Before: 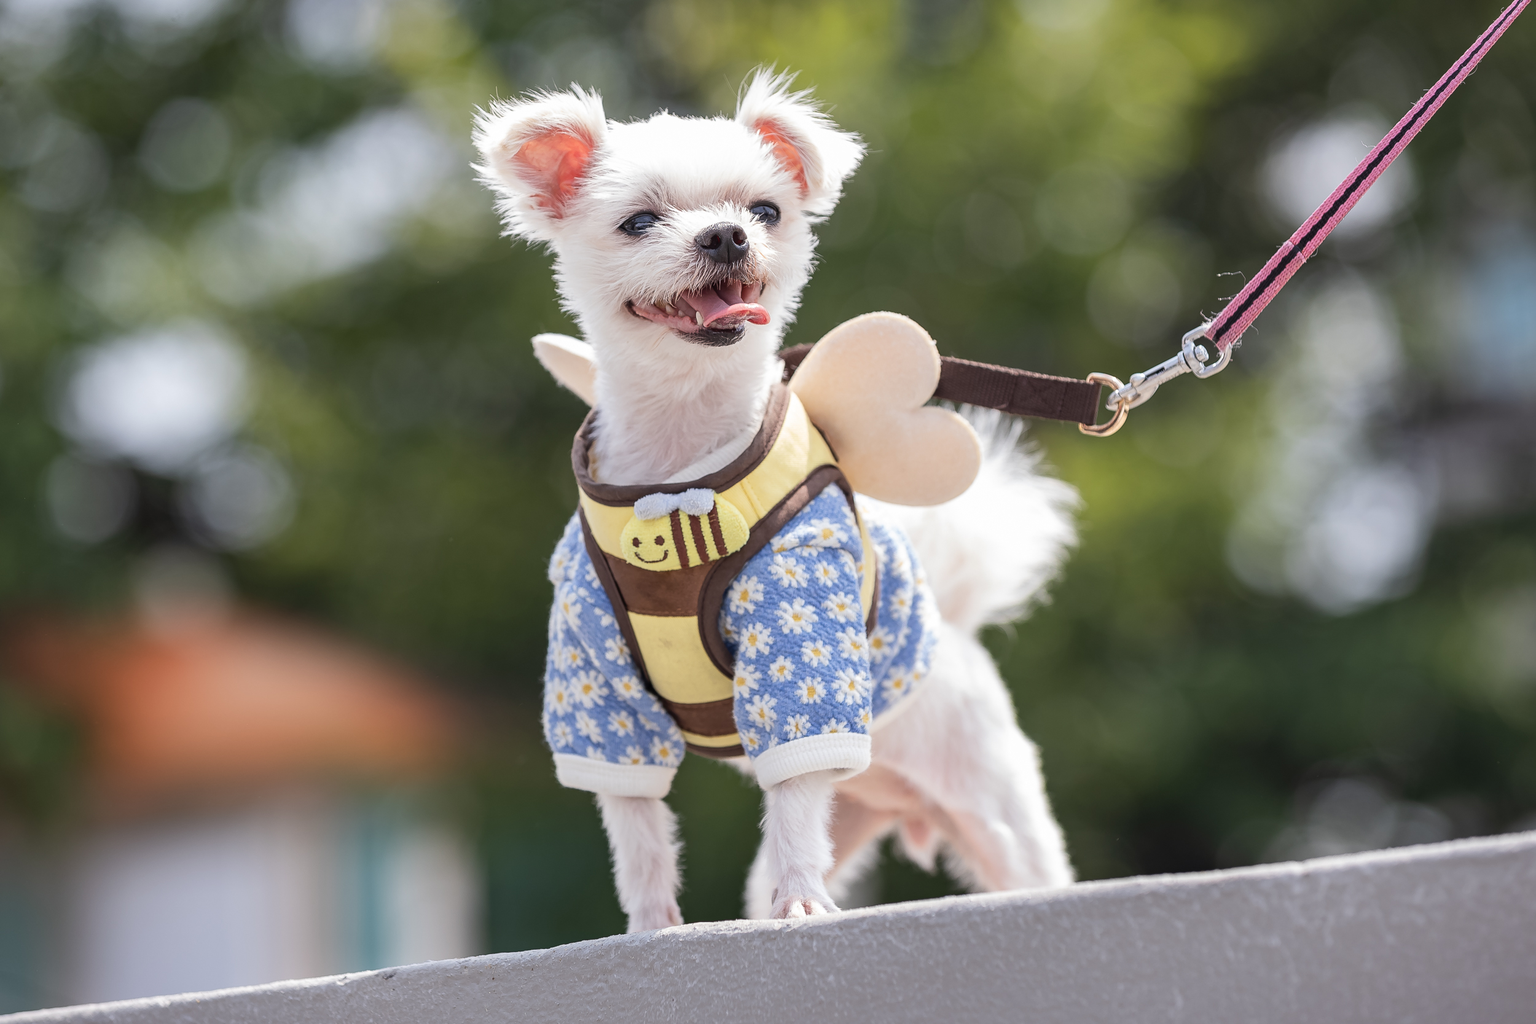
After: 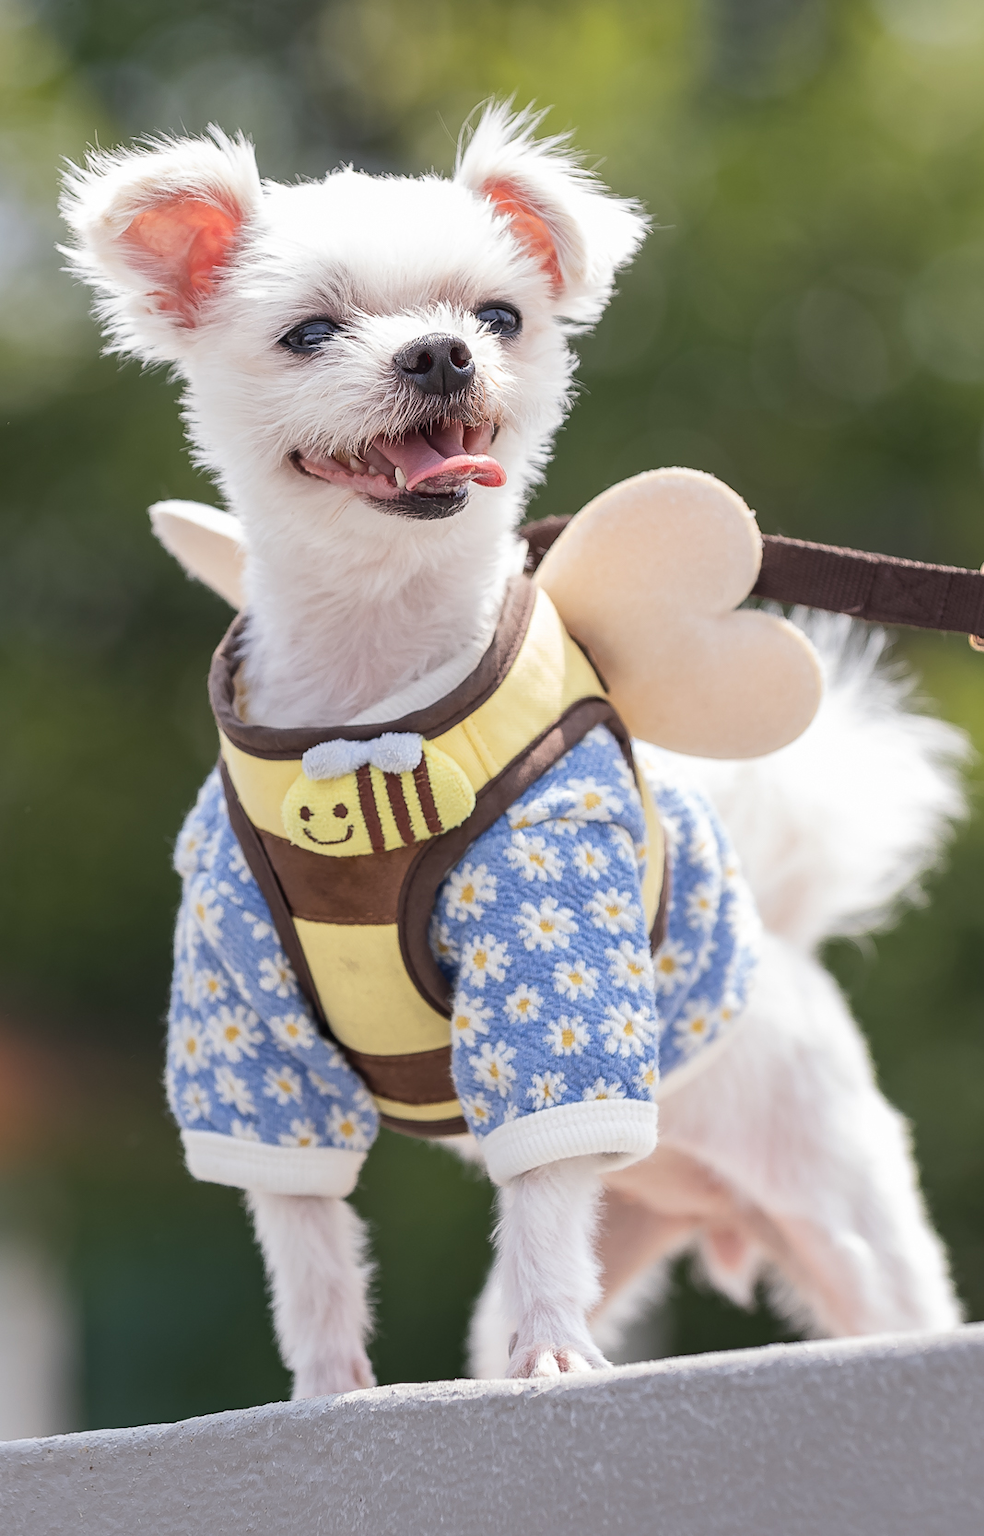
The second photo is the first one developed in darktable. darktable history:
crop: left 28.197%, right 29.063%
